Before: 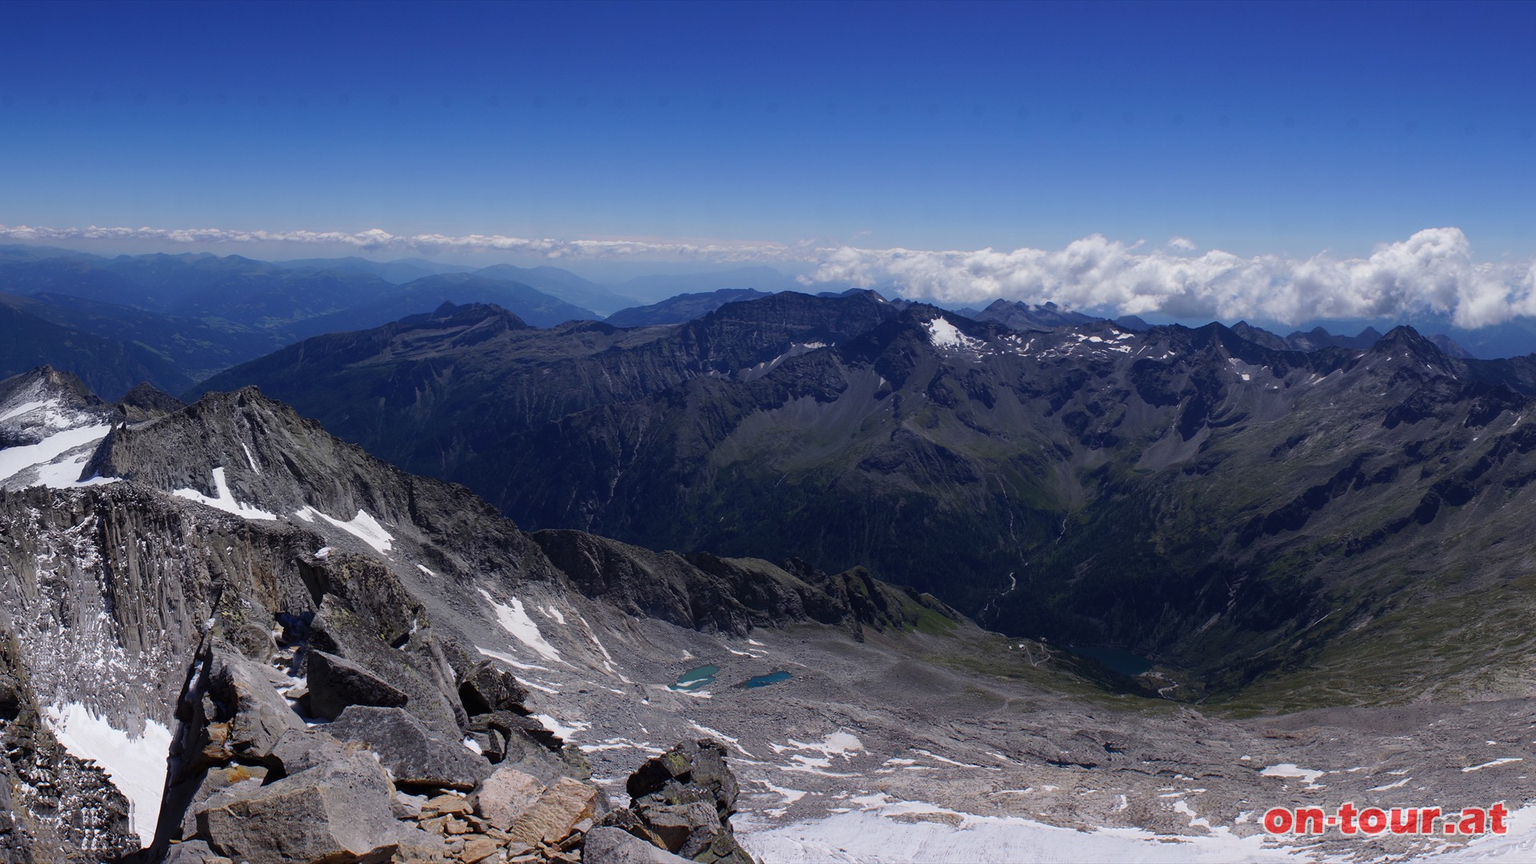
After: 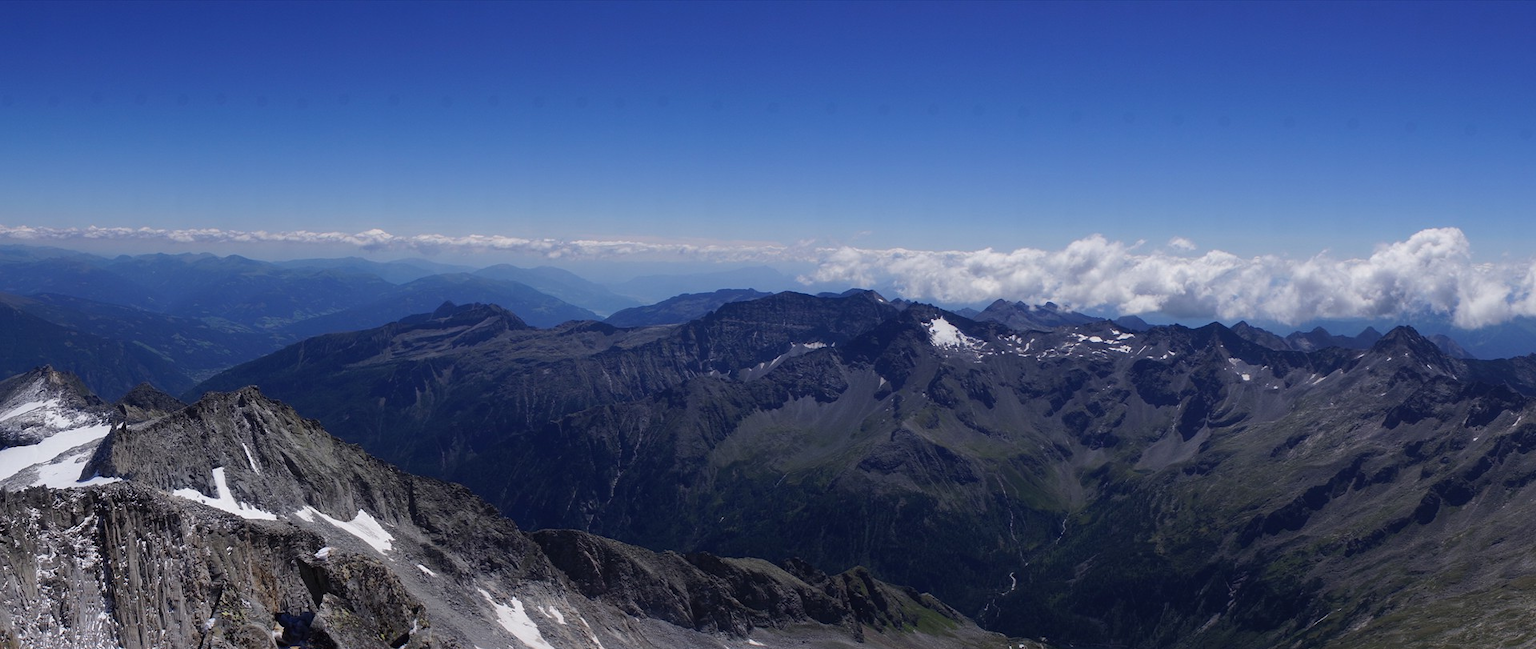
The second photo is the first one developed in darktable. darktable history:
shadows and highlights: shadows 20.74, highlights -81.97, soften with gaussian
crop: bottom 24.728%
